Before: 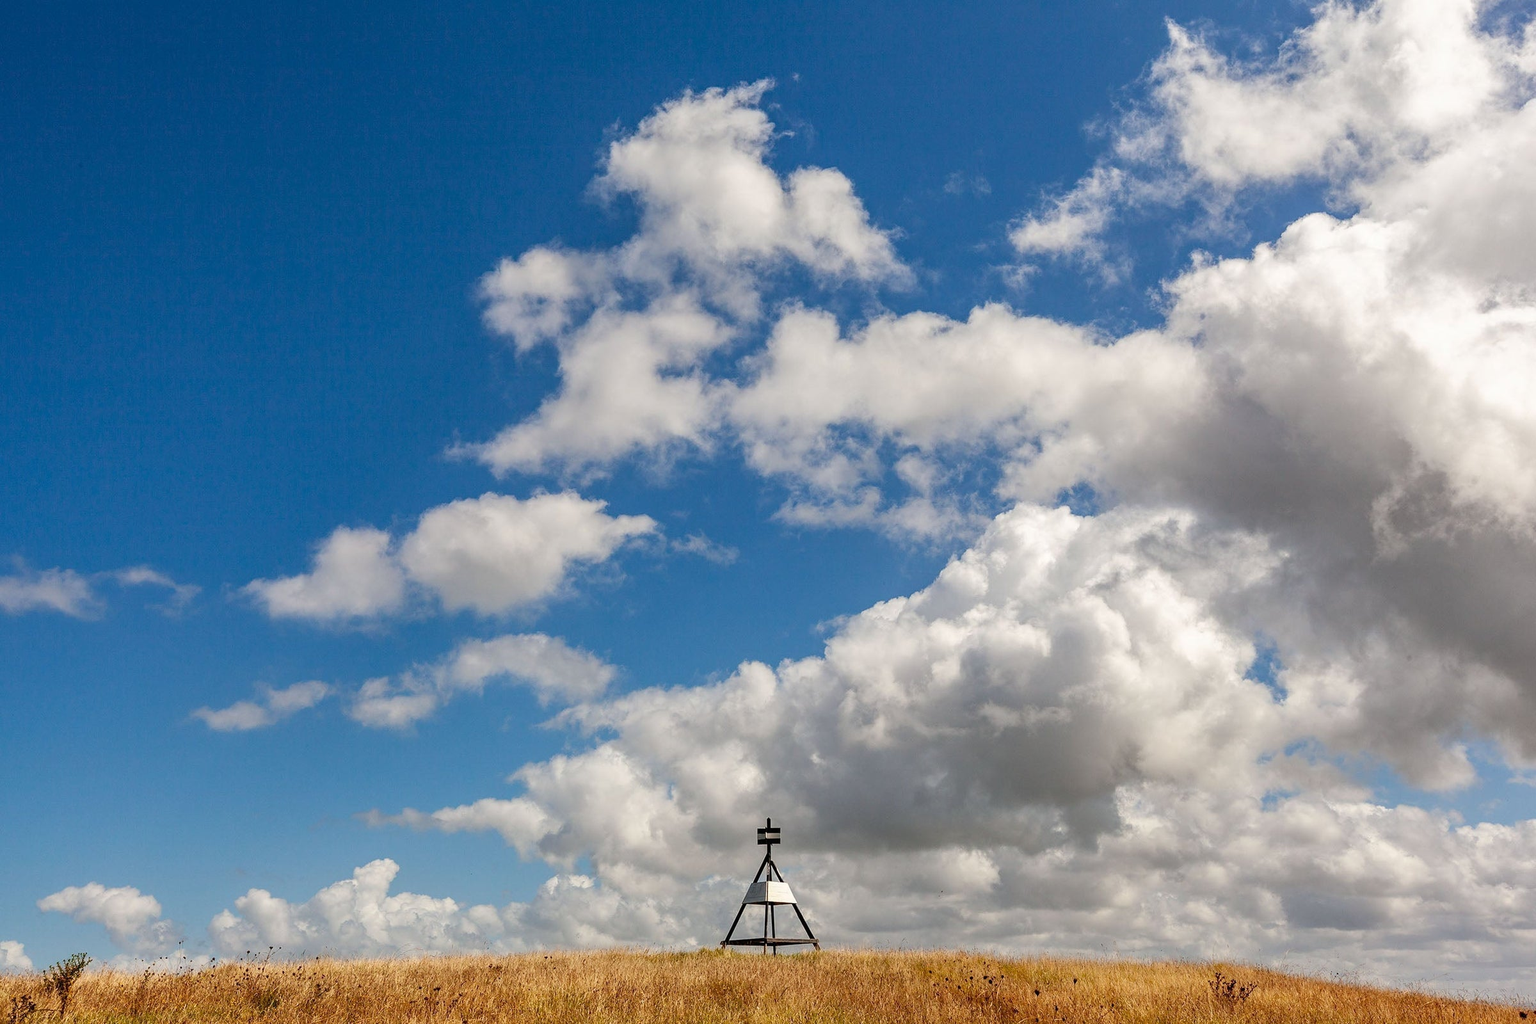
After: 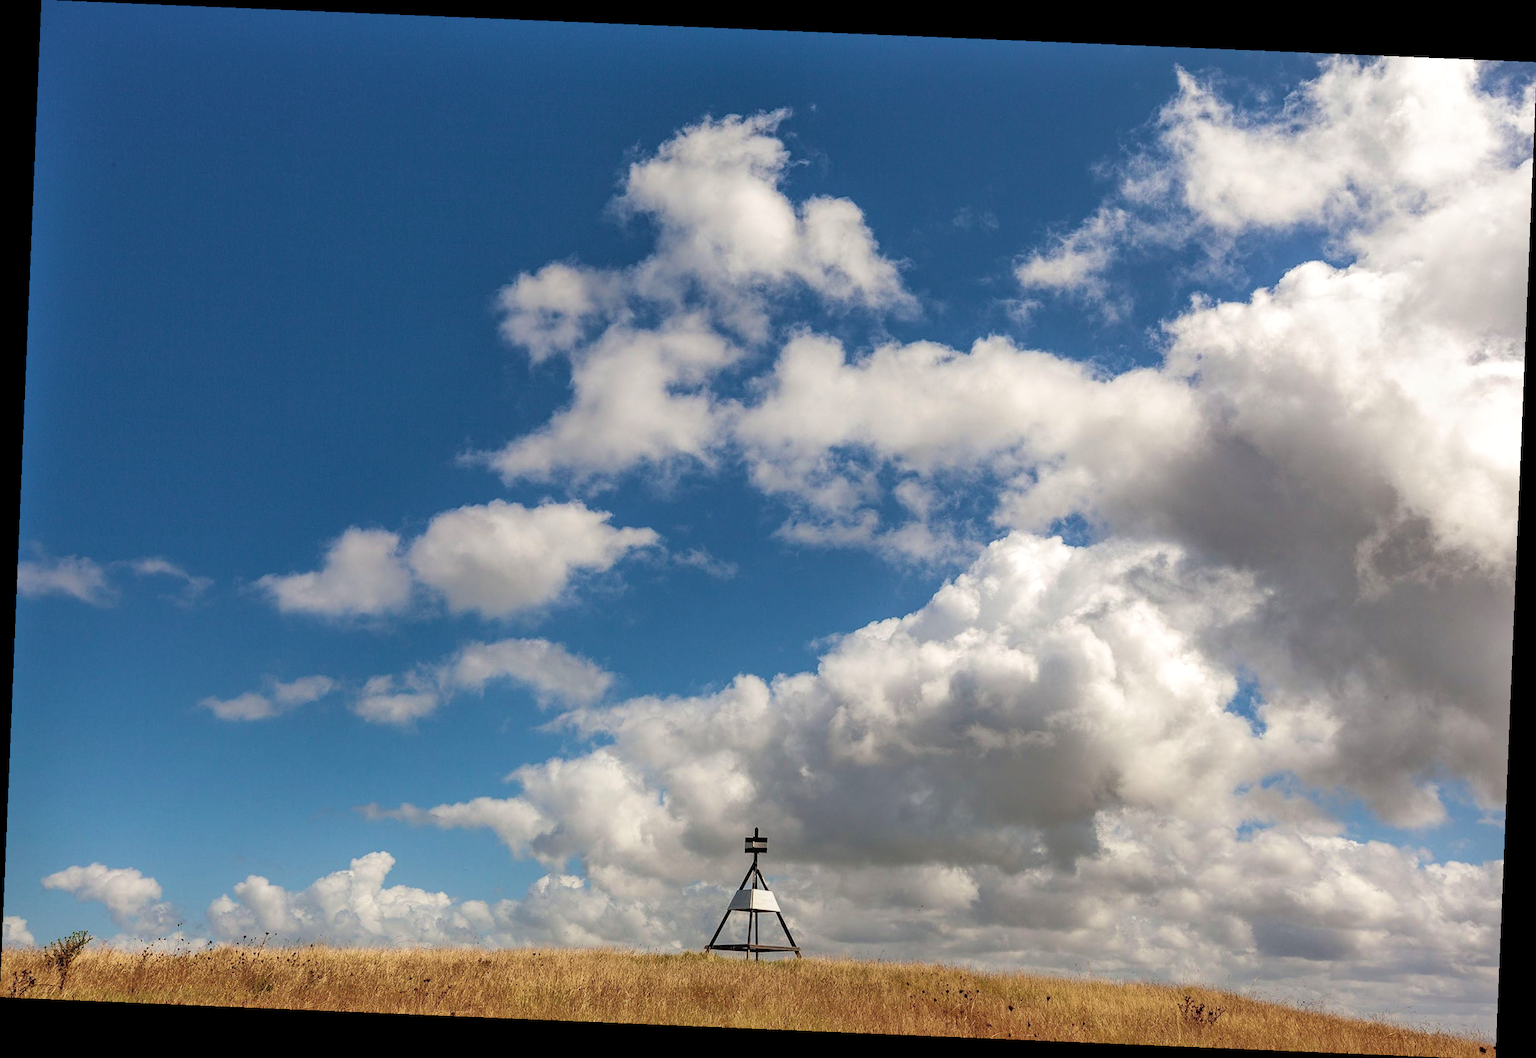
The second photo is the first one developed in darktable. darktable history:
color correction: highlights b* 0.051, saturation 0.793
velvia: strength 44.41%
crop and rotate: angle -2.39°
tone equalizer: -7 EV -0.659 EV, -6 EV 0.984 EV, -5 EV -0.487 EV, -4 EV 0.399 EV, -3 EV 0.413 EV, -2 EV 0.142 EV, -1 EV -0.143 EV, +0 EV -0.373 EV, luminance estimator HSV value / RGB max
